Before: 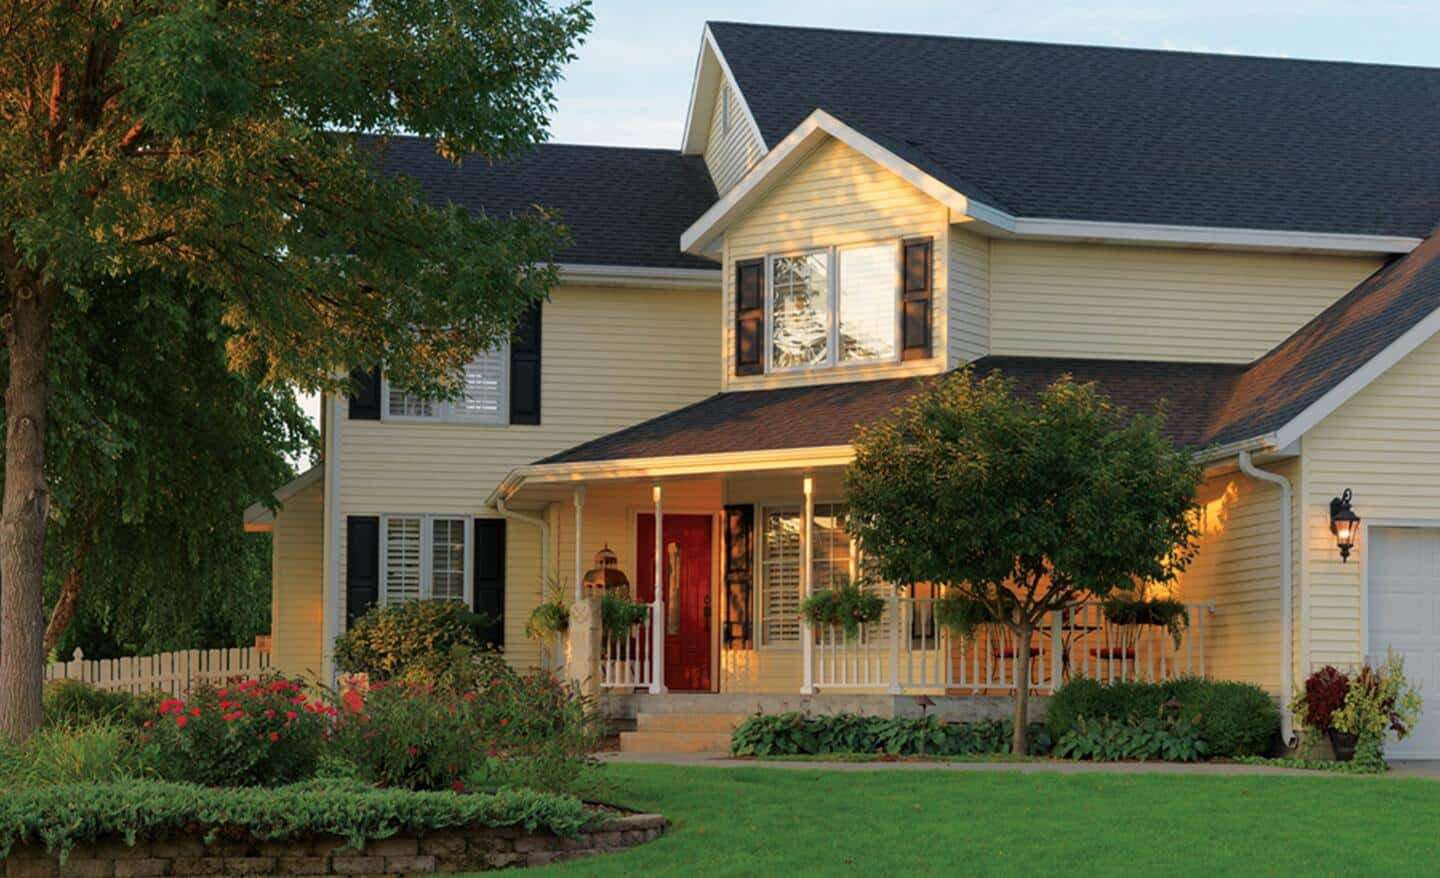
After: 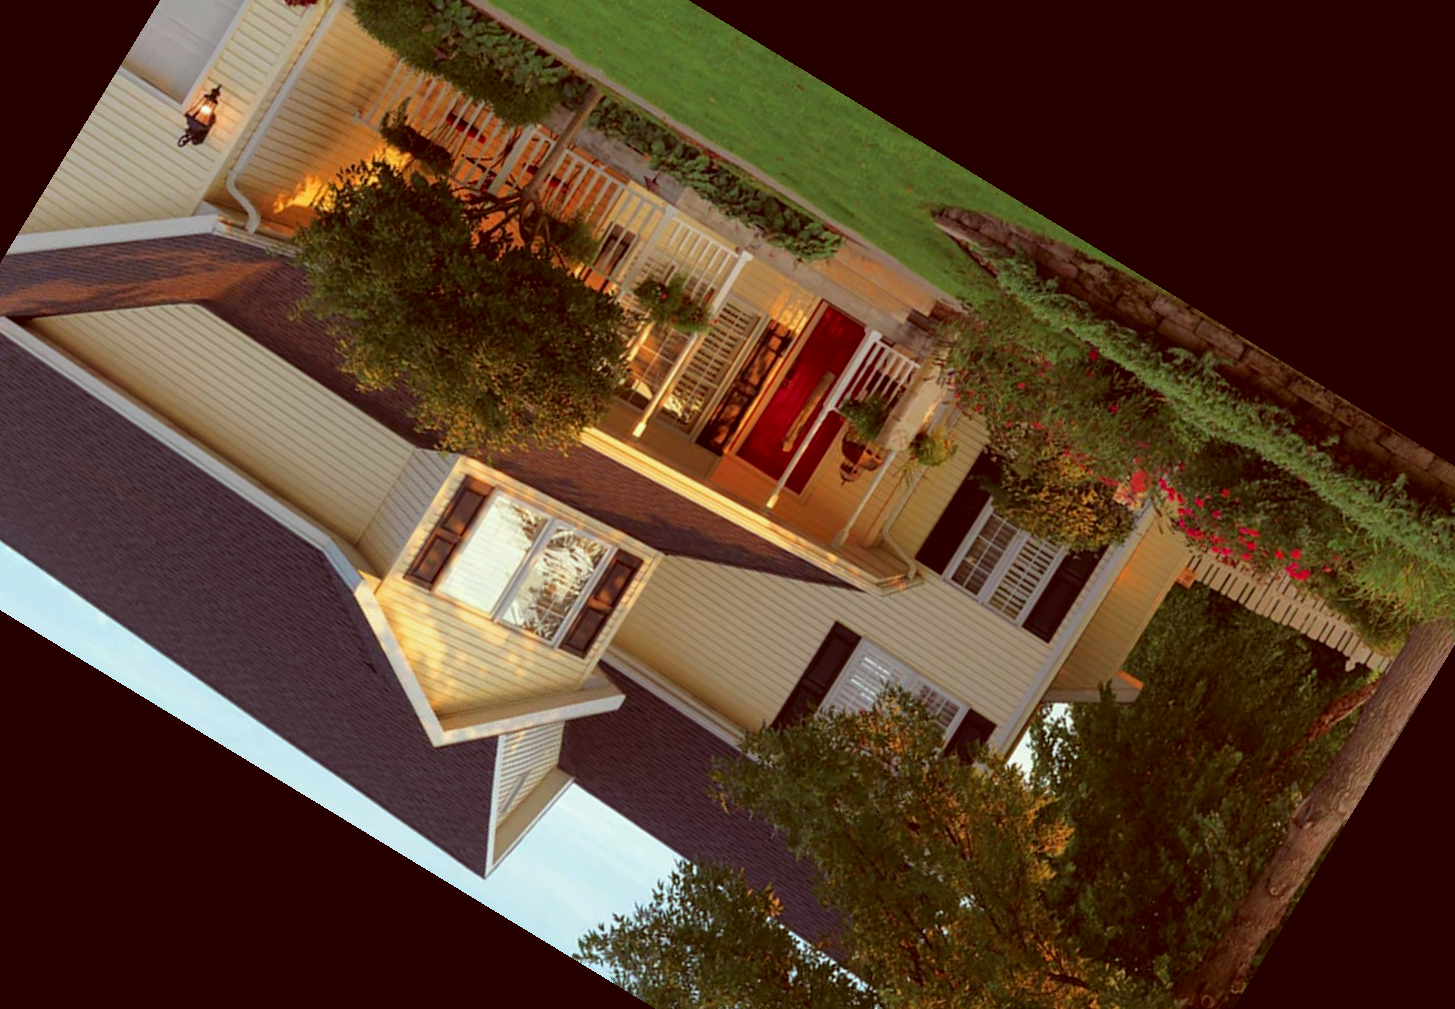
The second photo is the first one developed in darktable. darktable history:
crop and rotate: angle 148.68°, left 9.111%, top 15.603%, right 4.588%, bottom 17.041%
color correction: highlights a* -7.23, highlights b* -0.161, shadows a* 20.08, shadows b* 11.73
